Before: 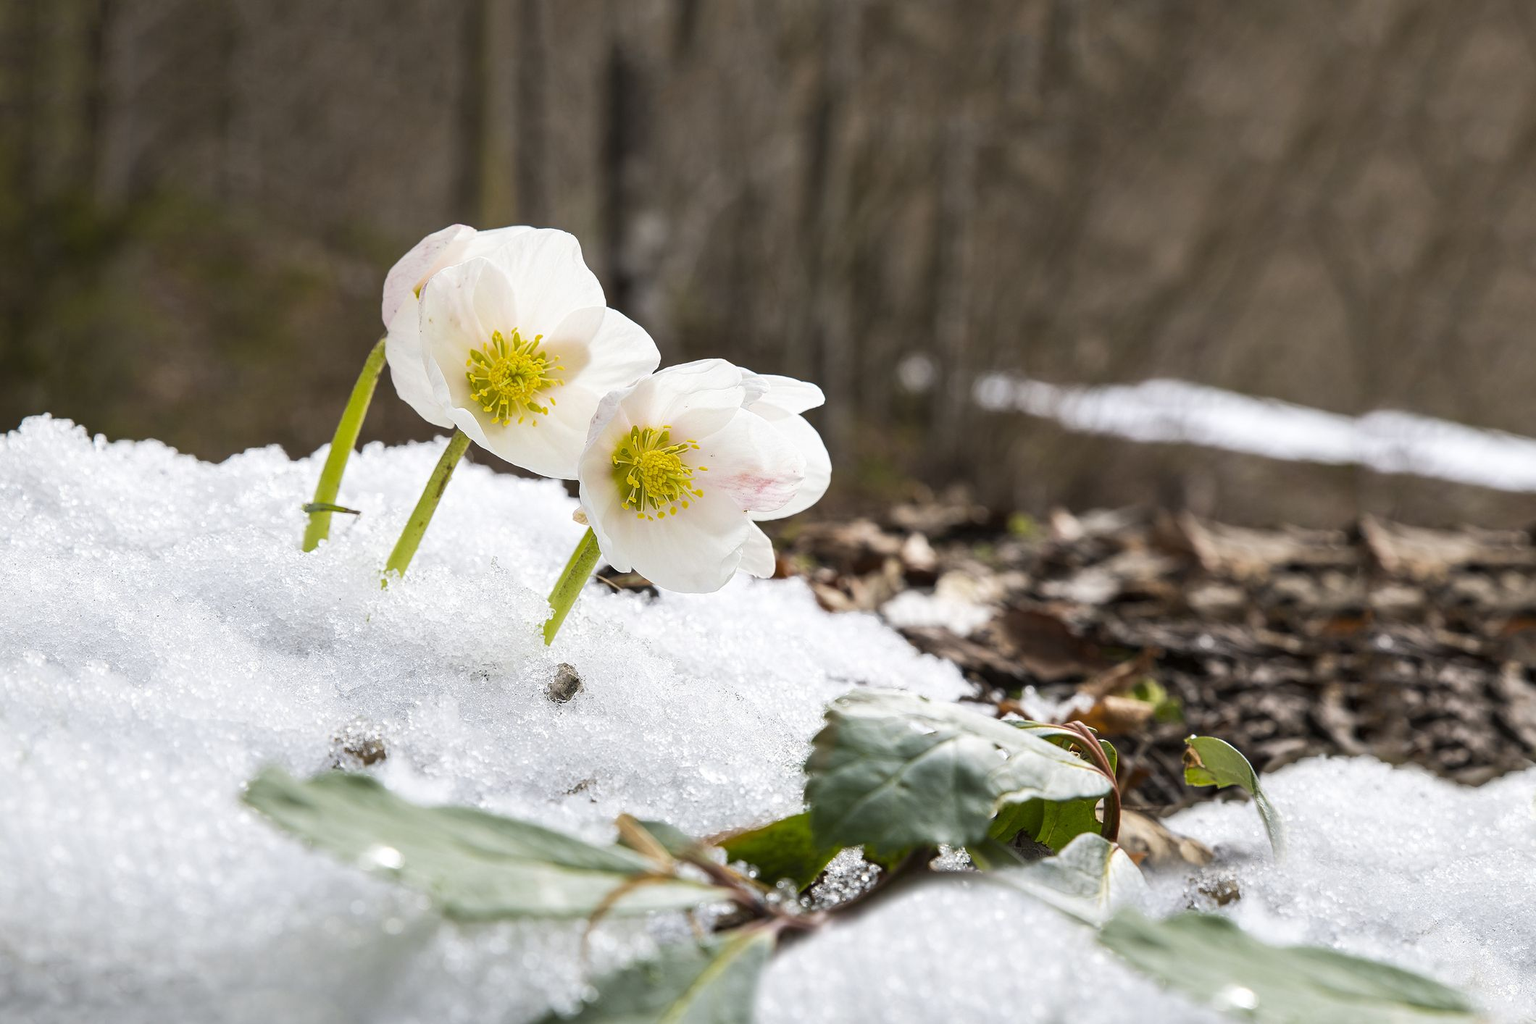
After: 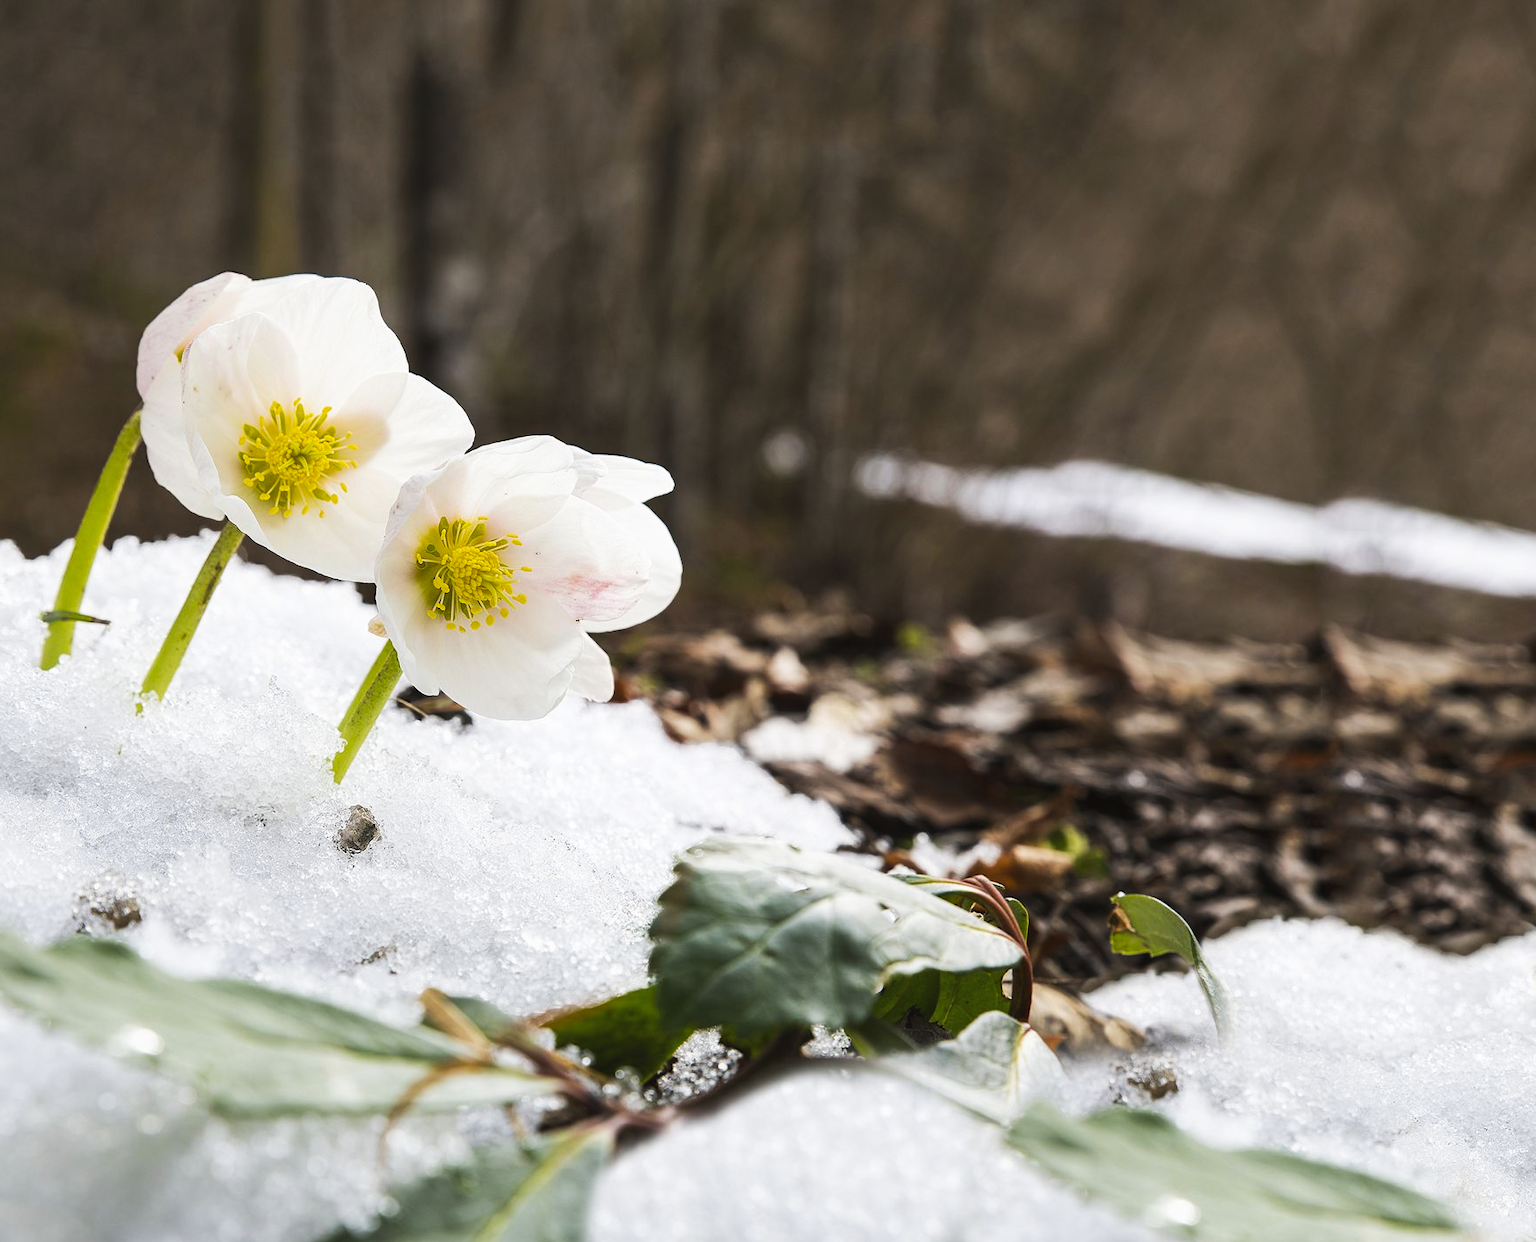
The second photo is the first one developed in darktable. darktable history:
crop: left 17.582%, bottom 0.031%
tone curve: curves: ch0 [(0, 0) (0.003, 0.003) (0.011, 0.012) (0.025, 0.024) (0.044, 0.039) (0.069, 0.052) (0.1, 0.072) (0.136, 0.097) (0.177, 0.128) (0.224, 0.168) (0.277, 0.217) (0.335, 0.276) (0.399, 0.345) (0.468, 0.429) (0.543, 0.524) (0.623, 0.628) (0.709, 0.732) (0.801, 0.829) (0.898, 0.919) (1, 1)], preserve colors none
contrast equalizer: octaves 7, y [[0.6 ×6], [0.55 ×6], [0 ×6], [0 ×6], [0 ×6]], mix -0.2
